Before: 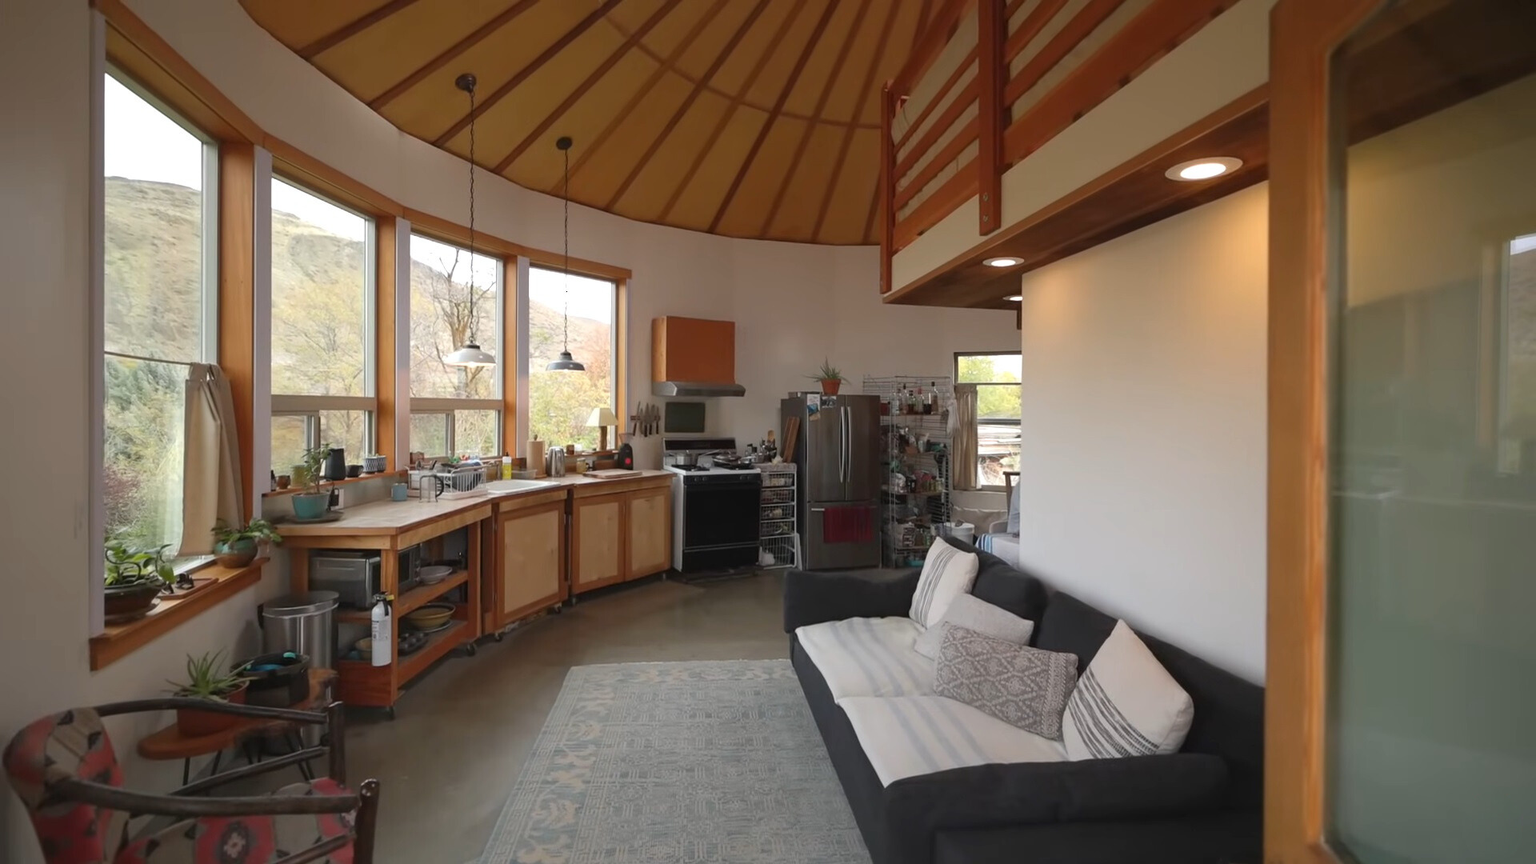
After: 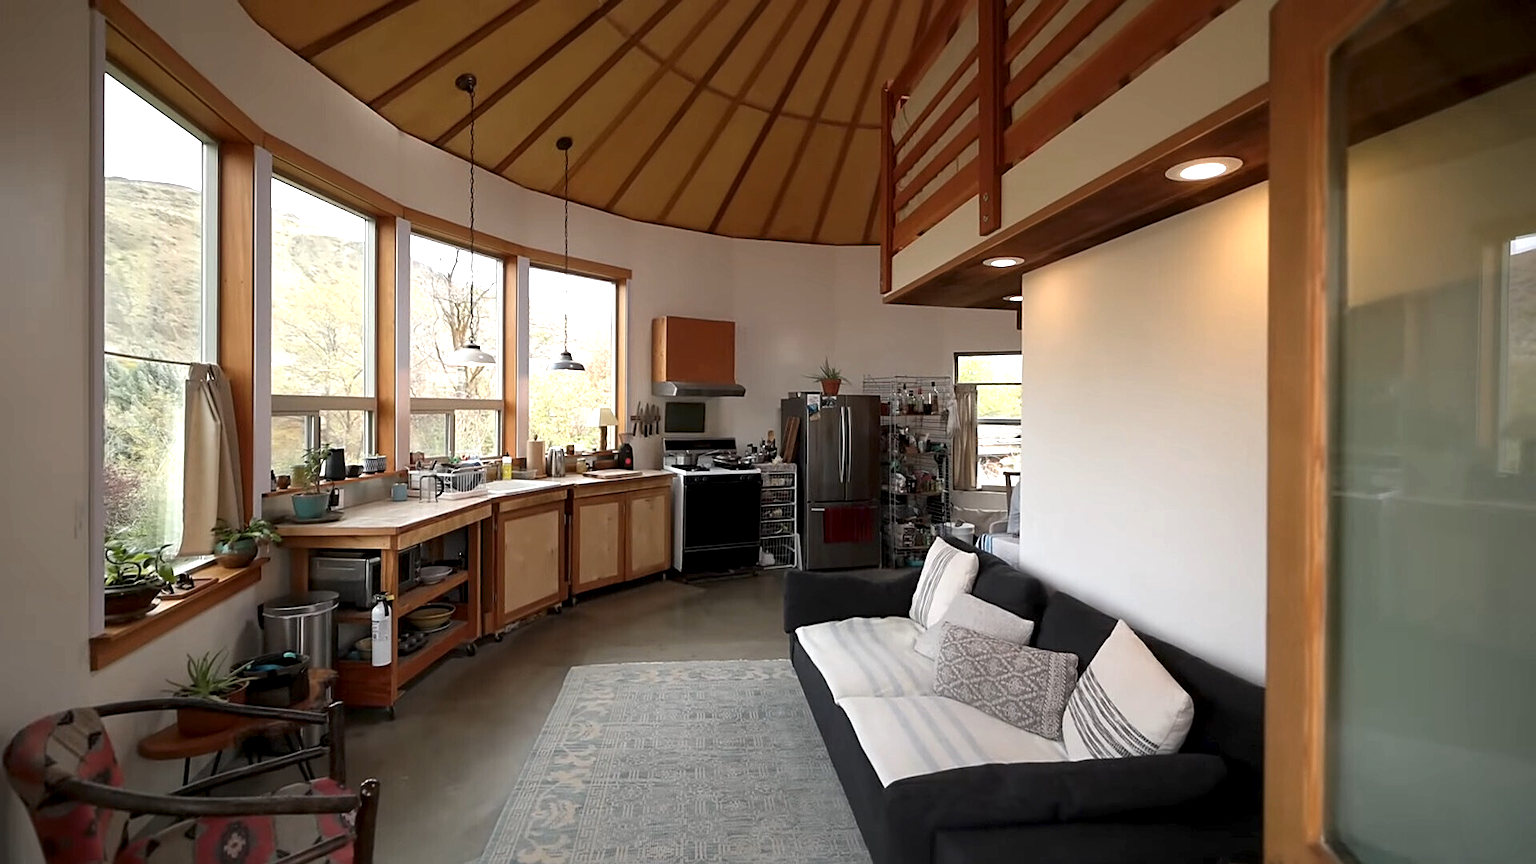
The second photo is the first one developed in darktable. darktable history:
sharpen: on, module defaults
local contrast: highlights 185%, shadows 148%, detail 139%, midtone range 0.26
